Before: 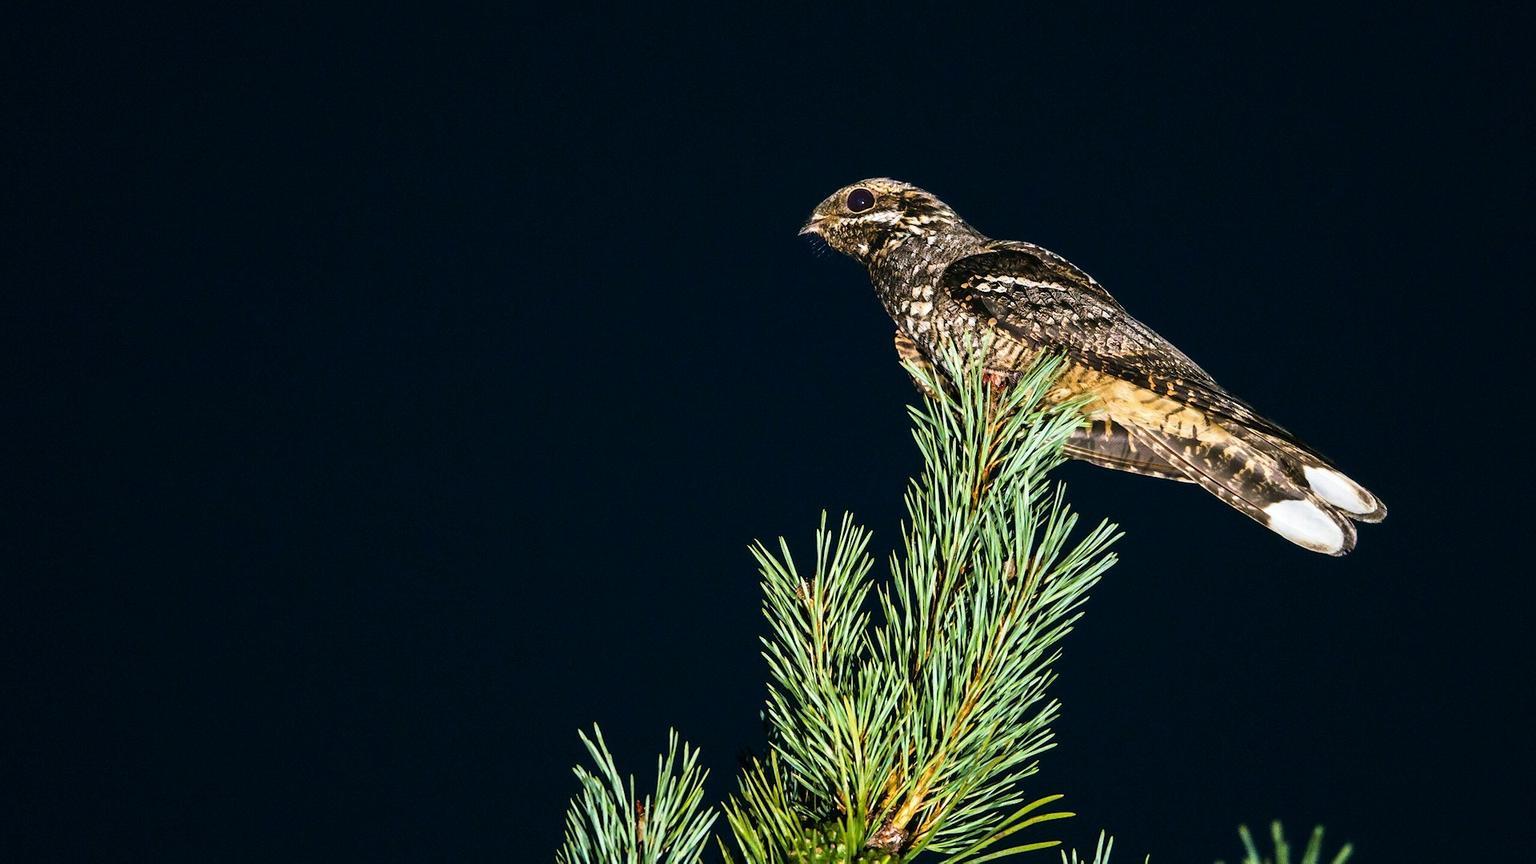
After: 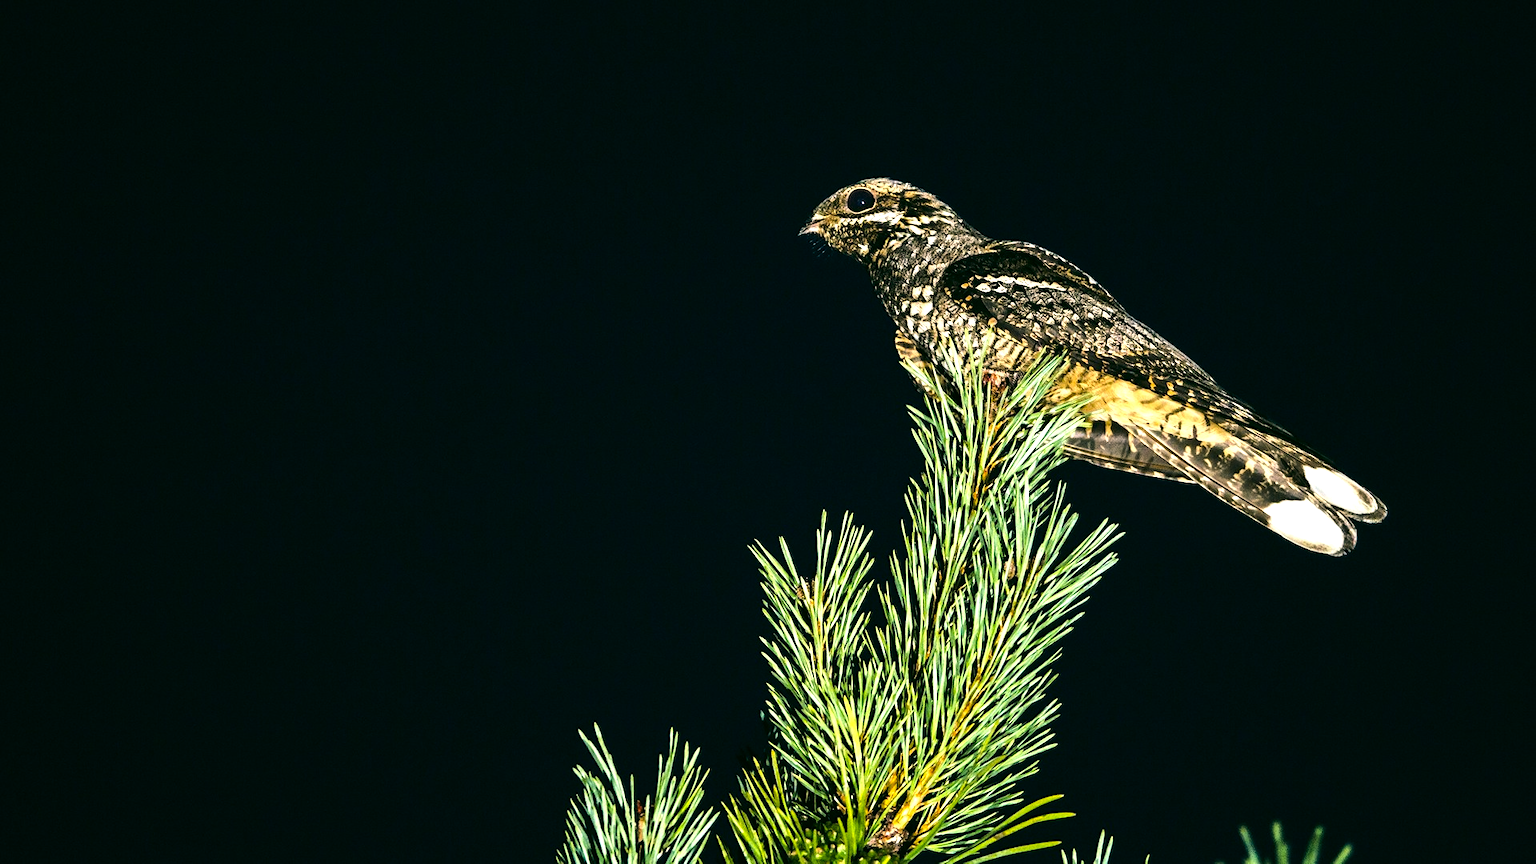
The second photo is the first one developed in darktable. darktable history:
color correction: highlights a* -0.494, highlights b* 9.13, shadows a* -9.5, shadows b* 0.967
color balance rgb: perceptual saturation grading › global saturation 0.54%, perceptual brilliance grading › highlights 17.209%, perceptual brilliance grading › mid-tones 31.431%, perceptual brilliance grading › shadows -31.424%
